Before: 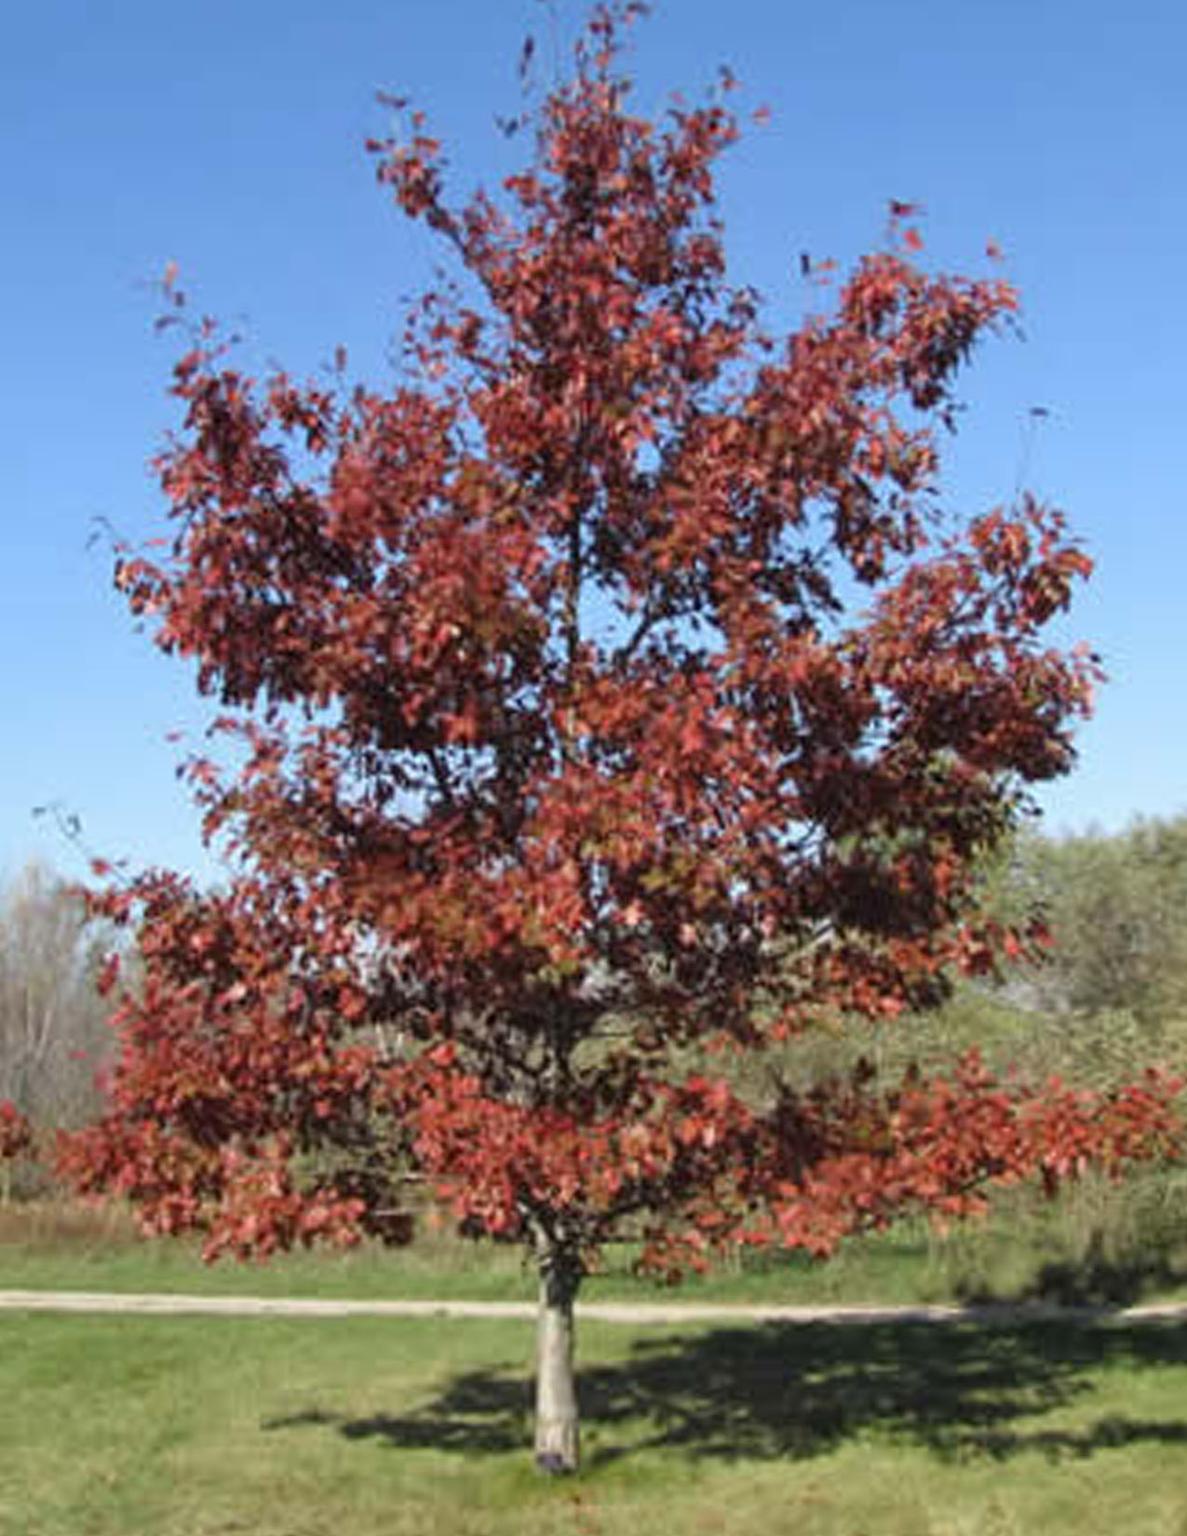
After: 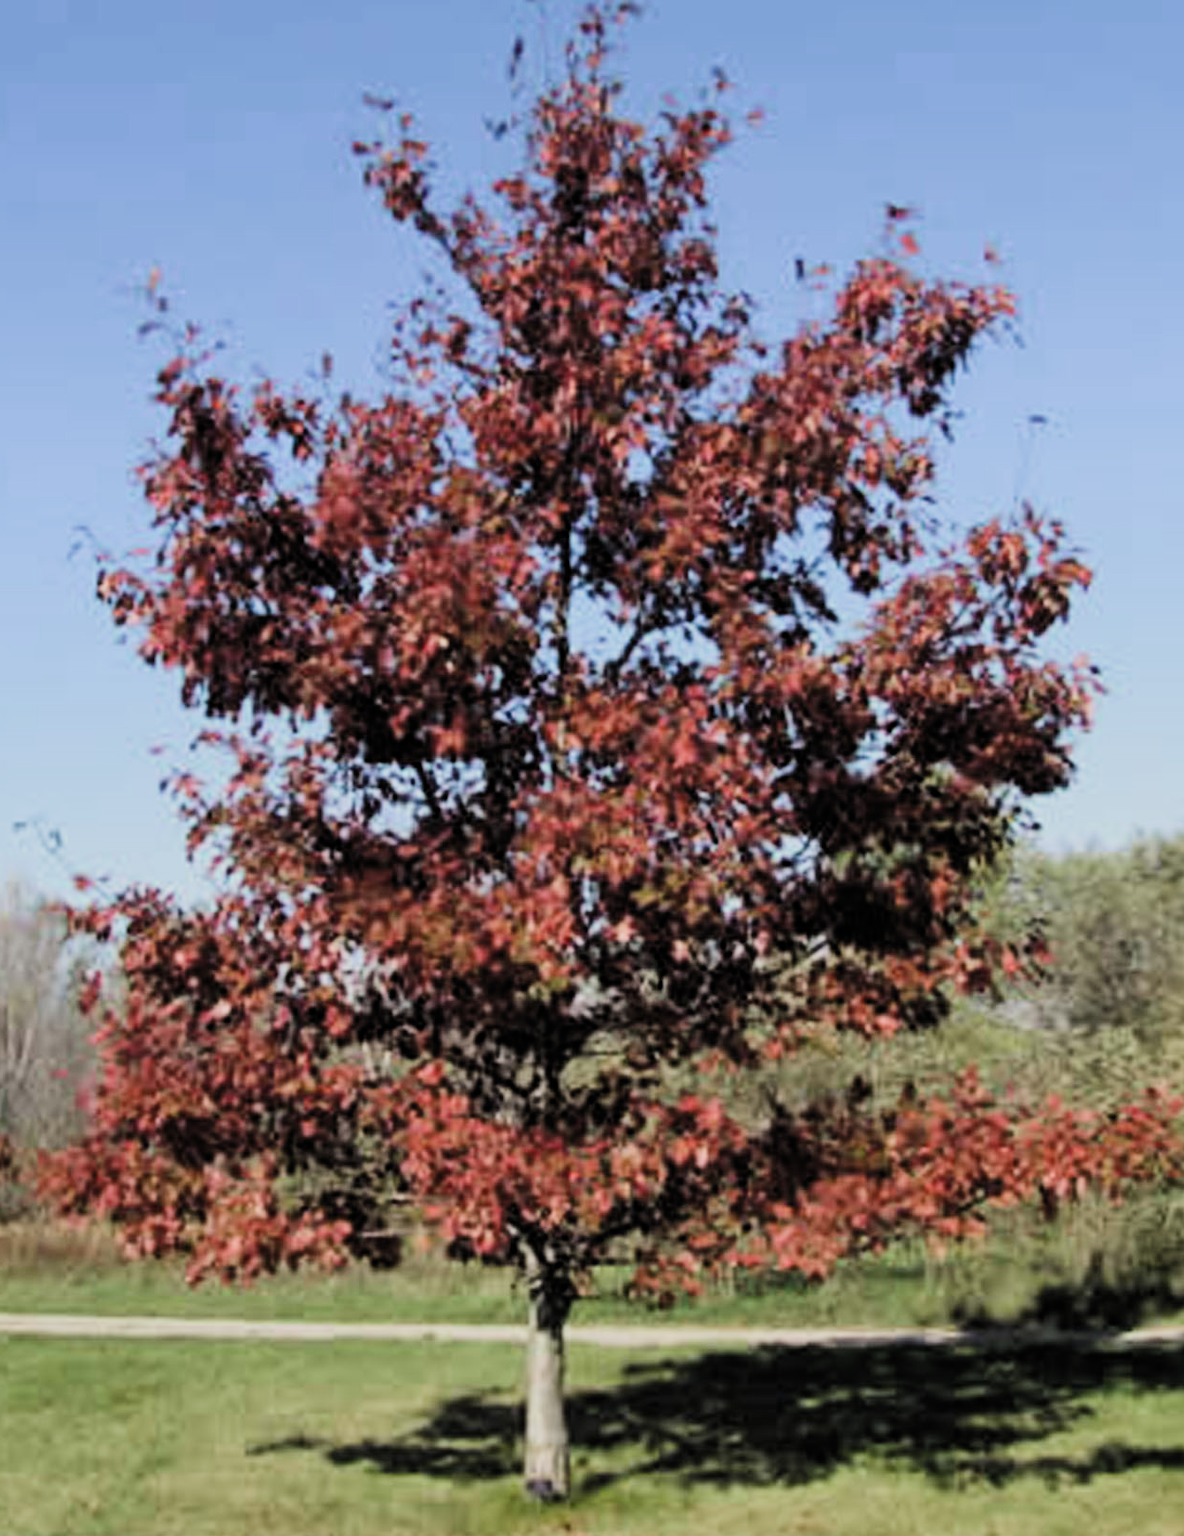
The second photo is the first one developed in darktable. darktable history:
crop: left 1.675%, right 0.274%, bottom 1.737%
filmic rgb: black relative exposure -4.97 EV, white relative exposure 3.98 EV, hardness 2.88, contrast 1.394, color science v5 (2021), contrast in shadows safe, contrast in highlights safe
